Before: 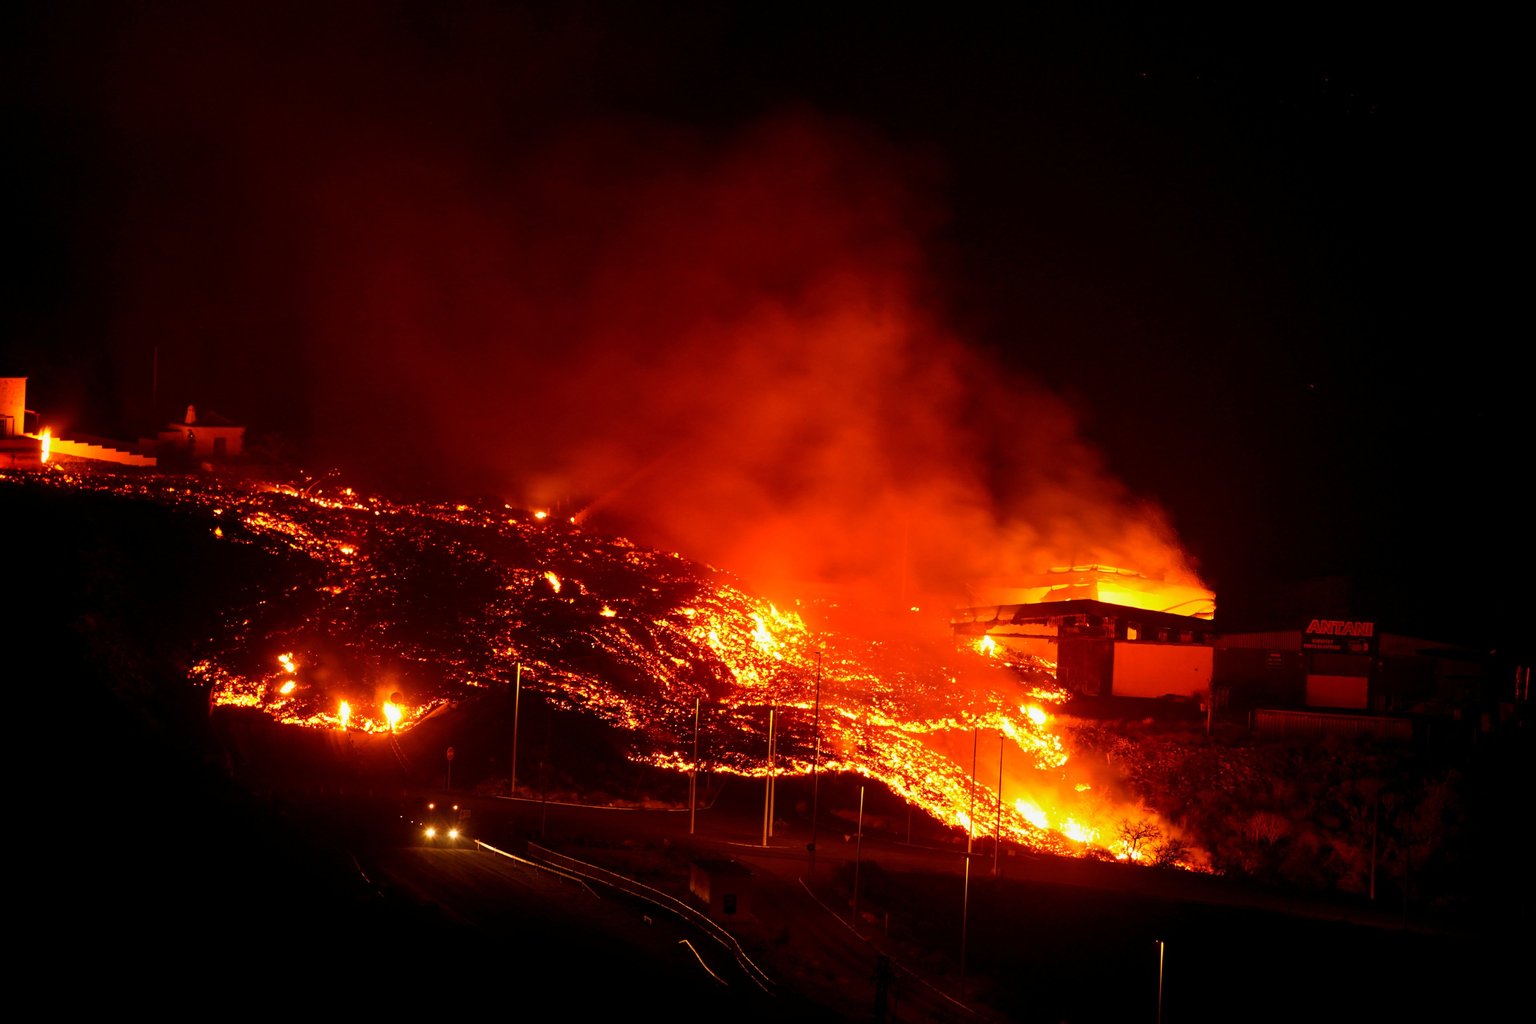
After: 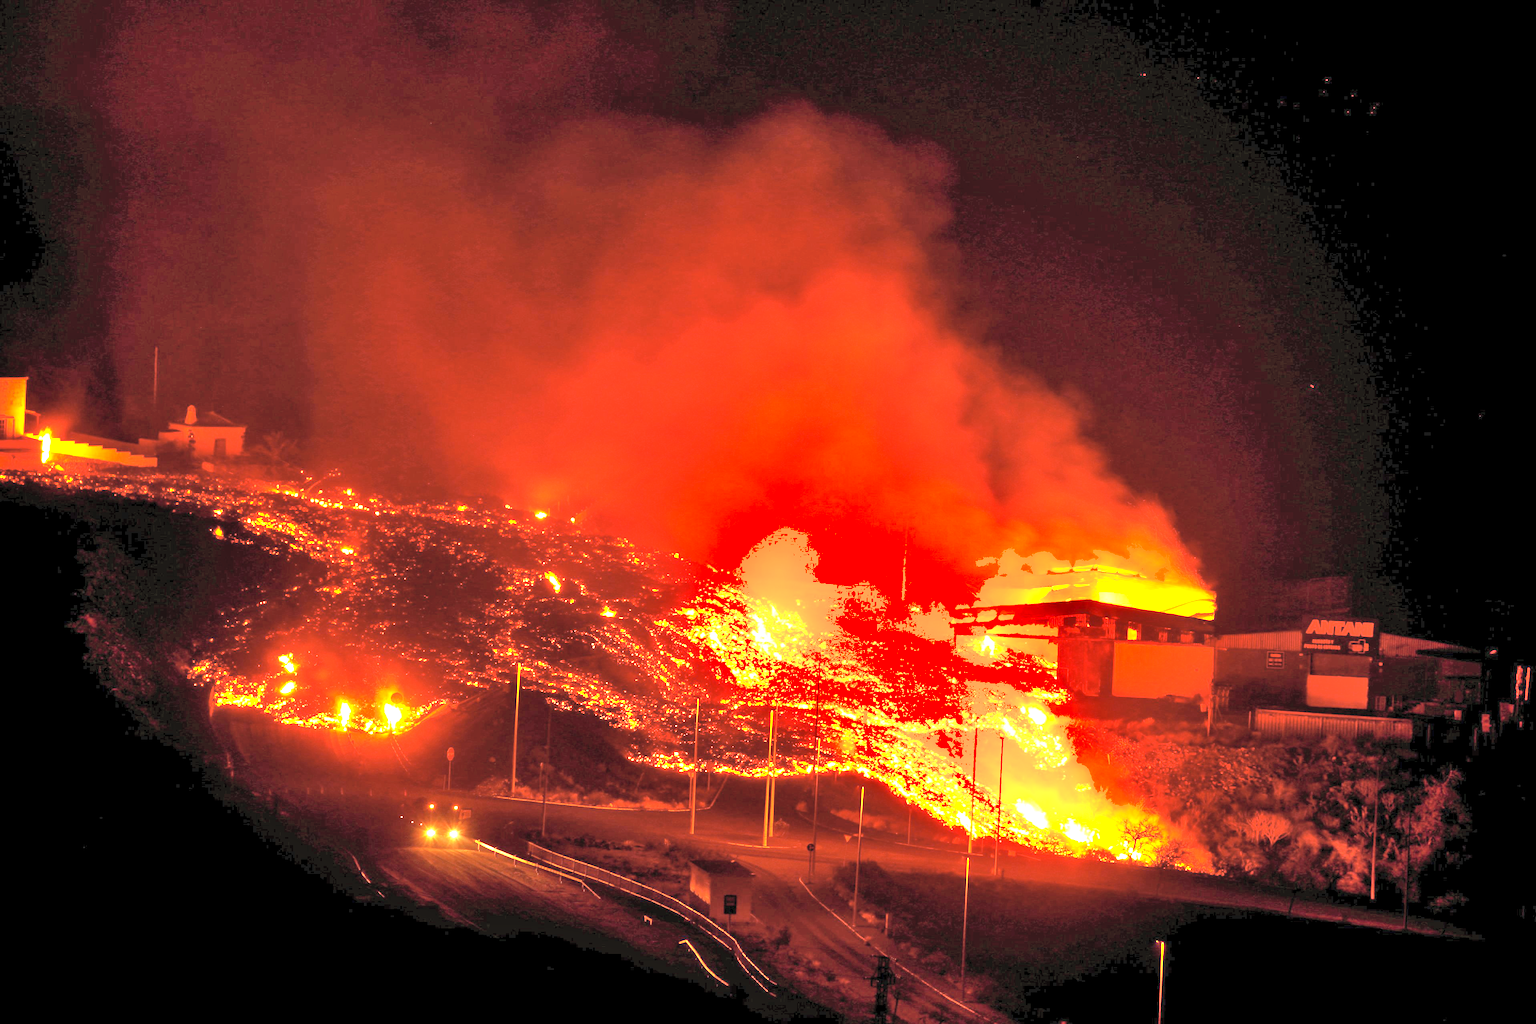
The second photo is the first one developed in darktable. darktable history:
exposure: exposure 2.003 EV, compensate highlight preservation false
local contrast: mode bilateral grid, contrast 15, coarseness 36, detail 105%, midtone range 0.2
shadows and highlights: shadows 49, highlights -41, soften with gaussian
contrast brightness saturation: brightness 0.28
